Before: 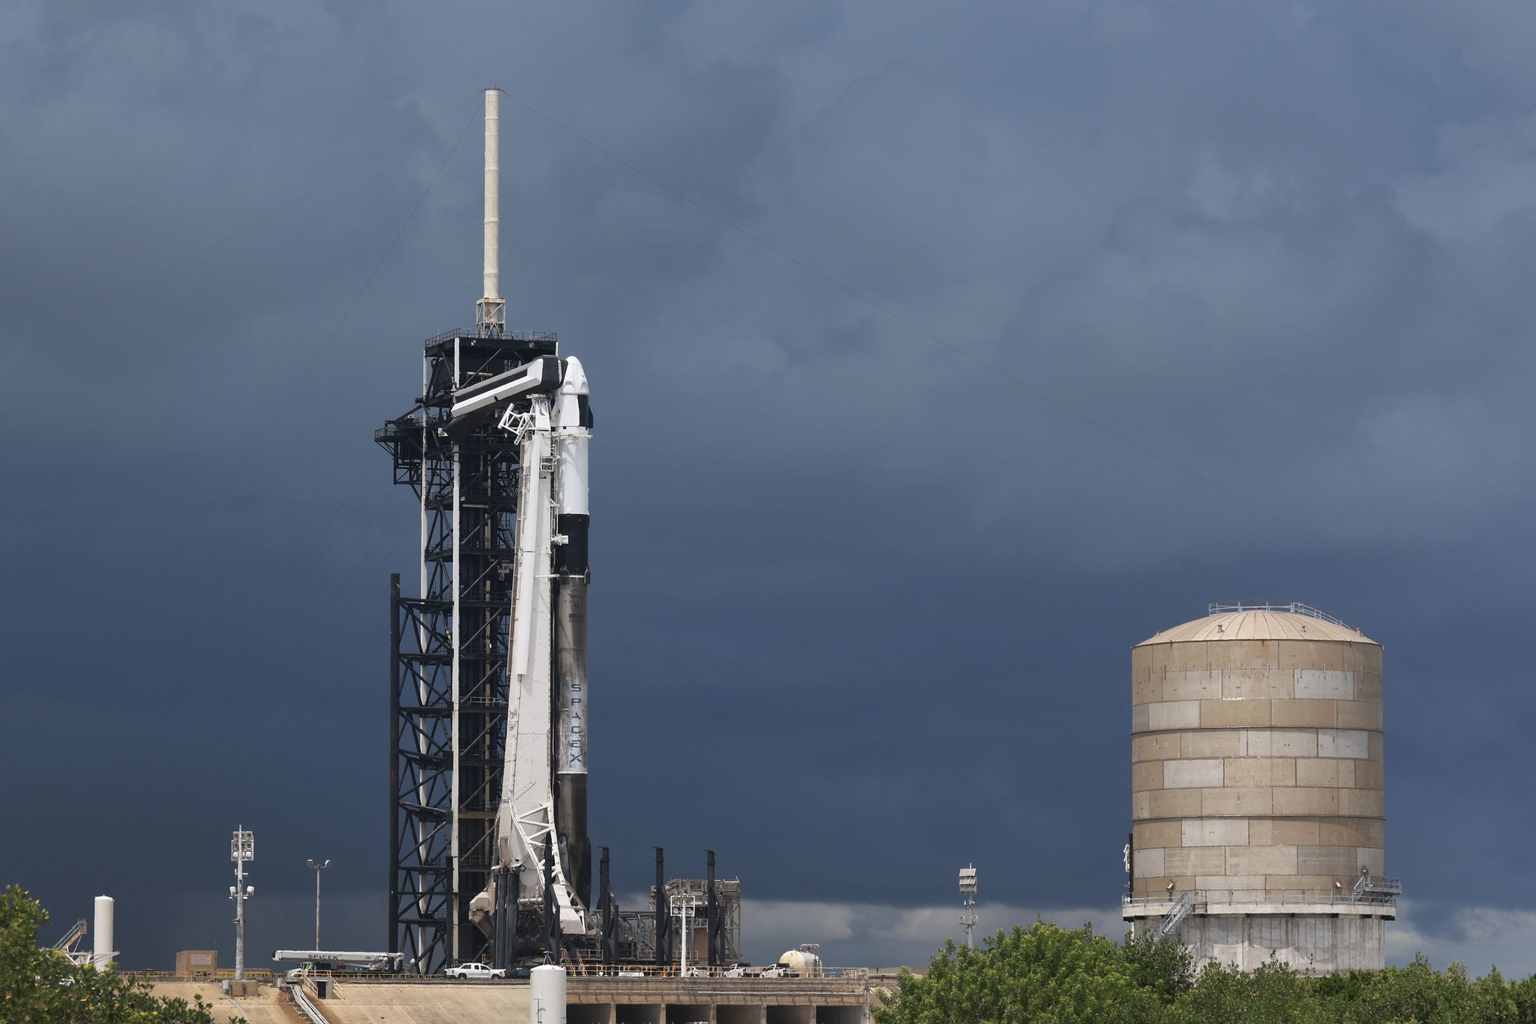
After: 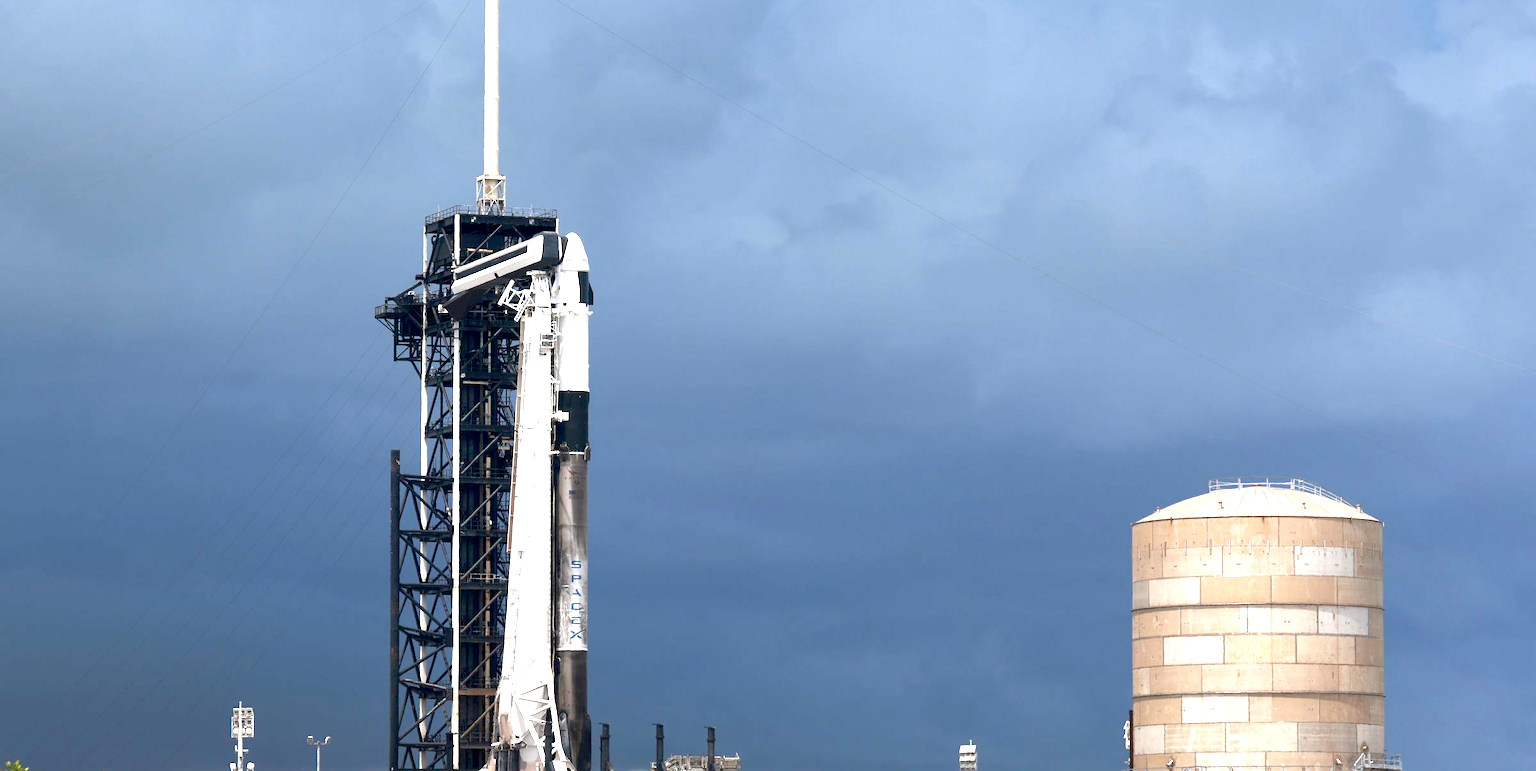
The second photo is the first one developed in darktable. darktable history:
exposure: black level correction 0.009, exposure 1.425 EV, compensate highlight preservation false
crop and rotate: top 12.11%, bottom 12.556%
